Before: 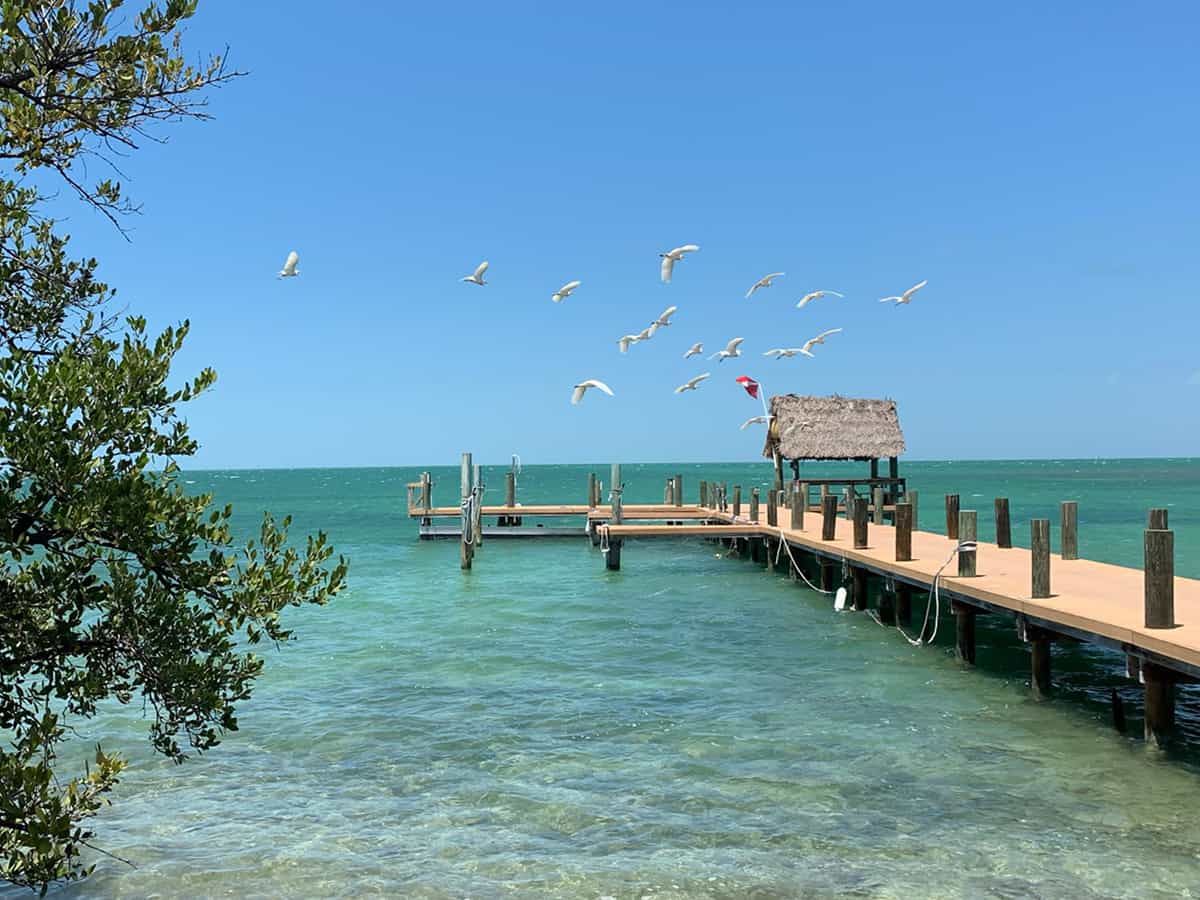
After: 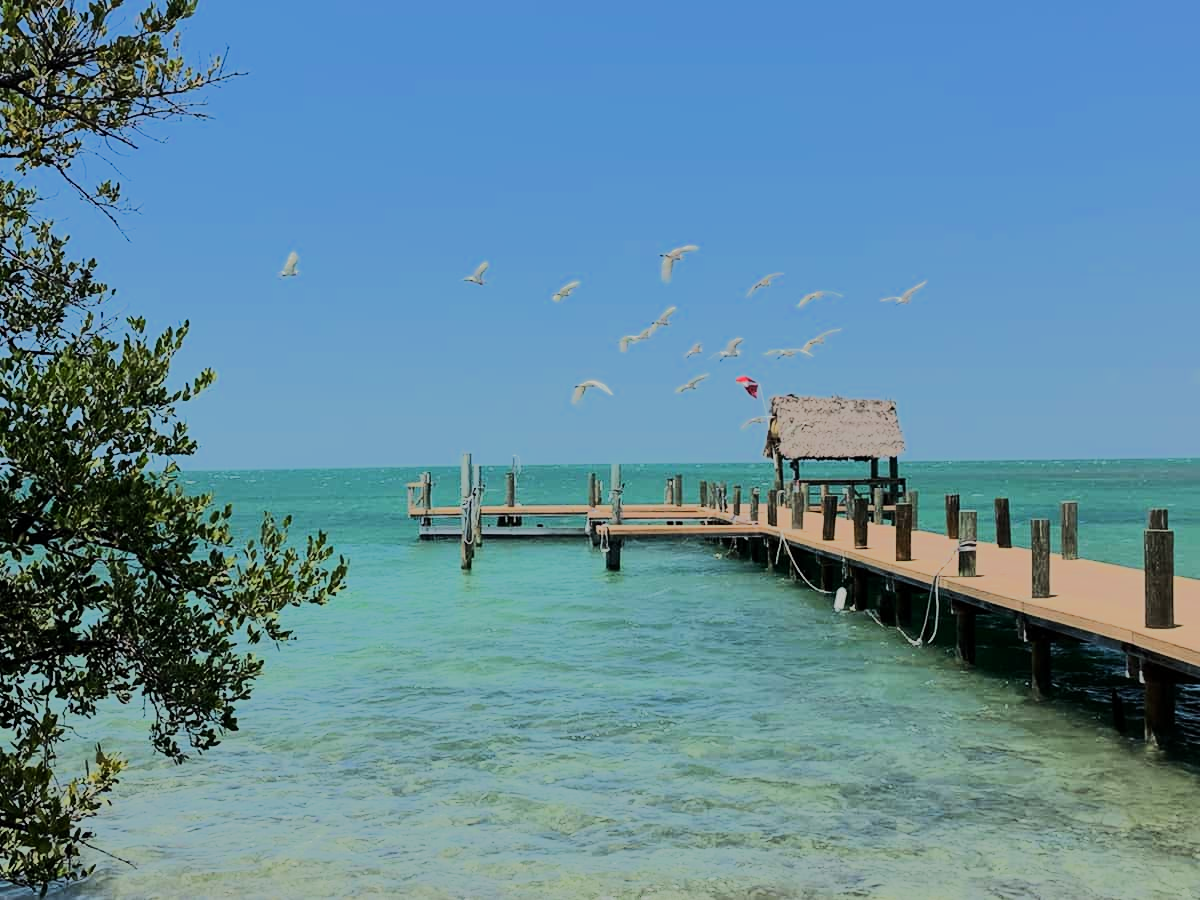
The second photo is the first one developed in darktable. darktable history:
exposure: black level correction 0, exposure -0.829 EV, compensate highlight preservation false
tone equalizer: -8 EV -0.532 EV, -7 EV -0.288 EV, -6 EV -0.086 EV, -5 EV 0.422 EV, -4 EV 0.978 EV, -3 EV 0.809 EV, -2 EV -0.014 EV, -1 EV 0.145 EV, +0 EV -0.026 EV, edges refinement/feathering 500, mask exposure compensation -1.57 EV, preserve details no
